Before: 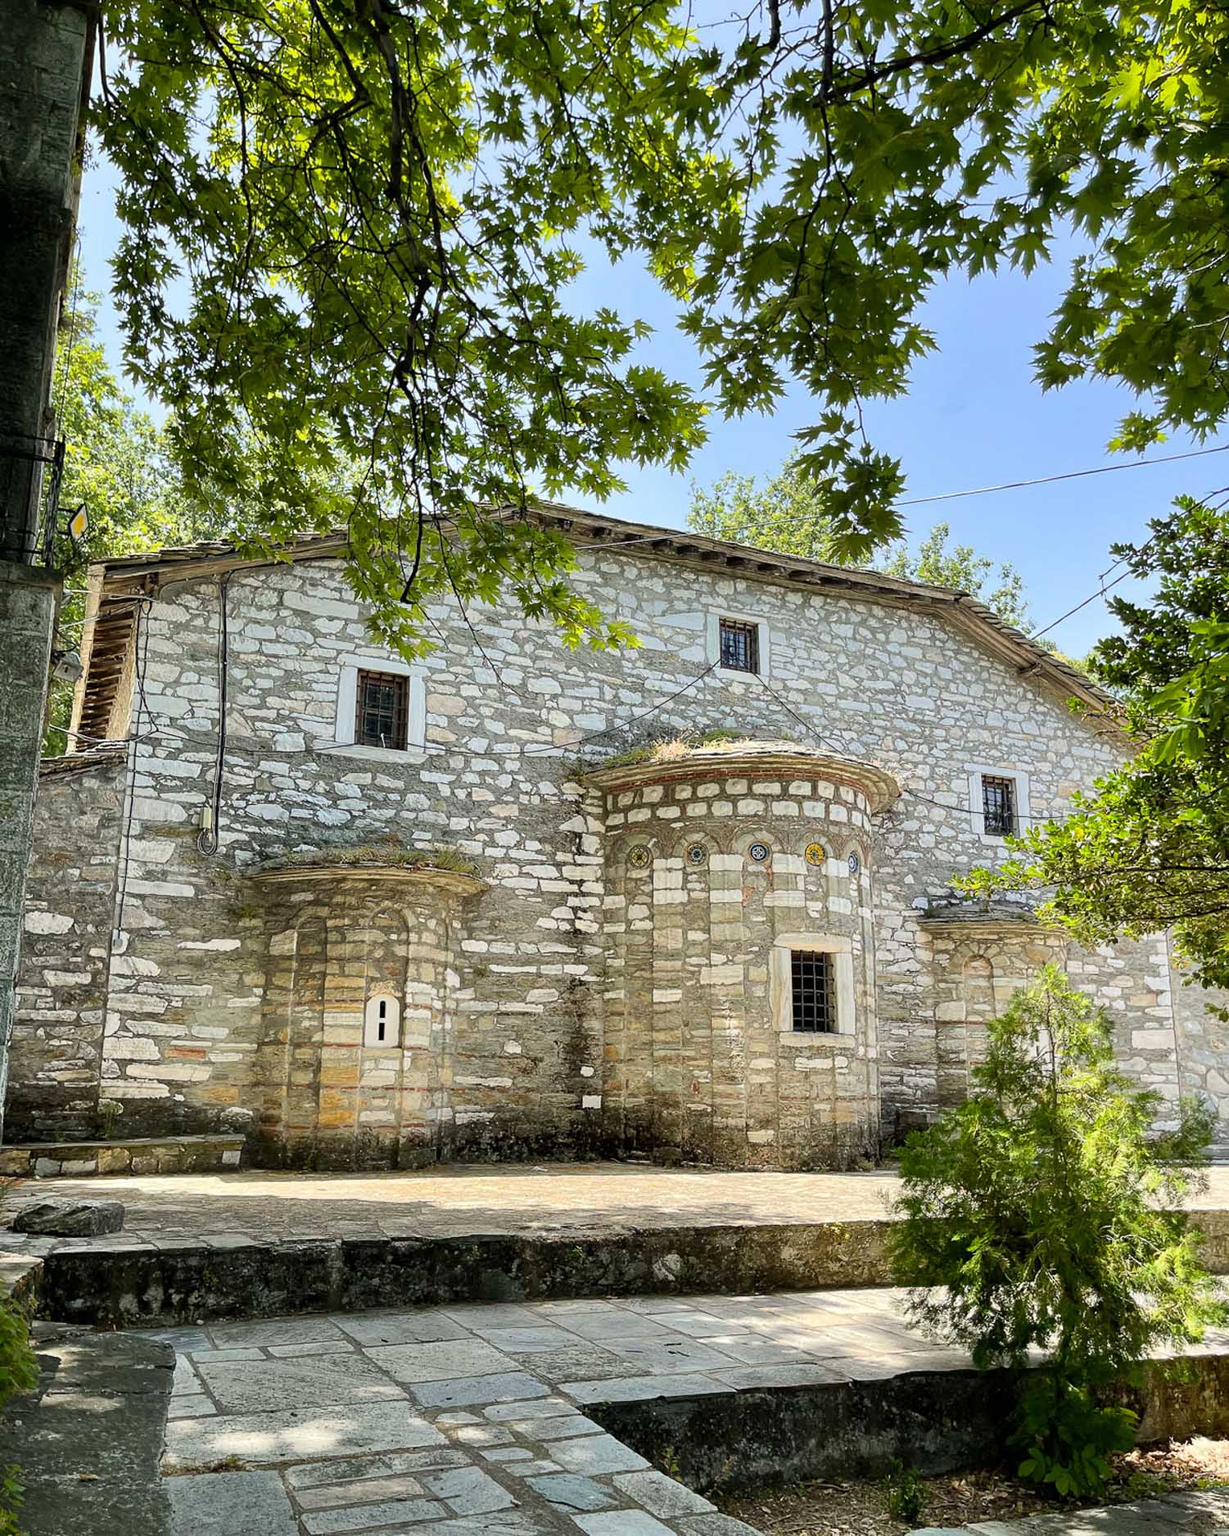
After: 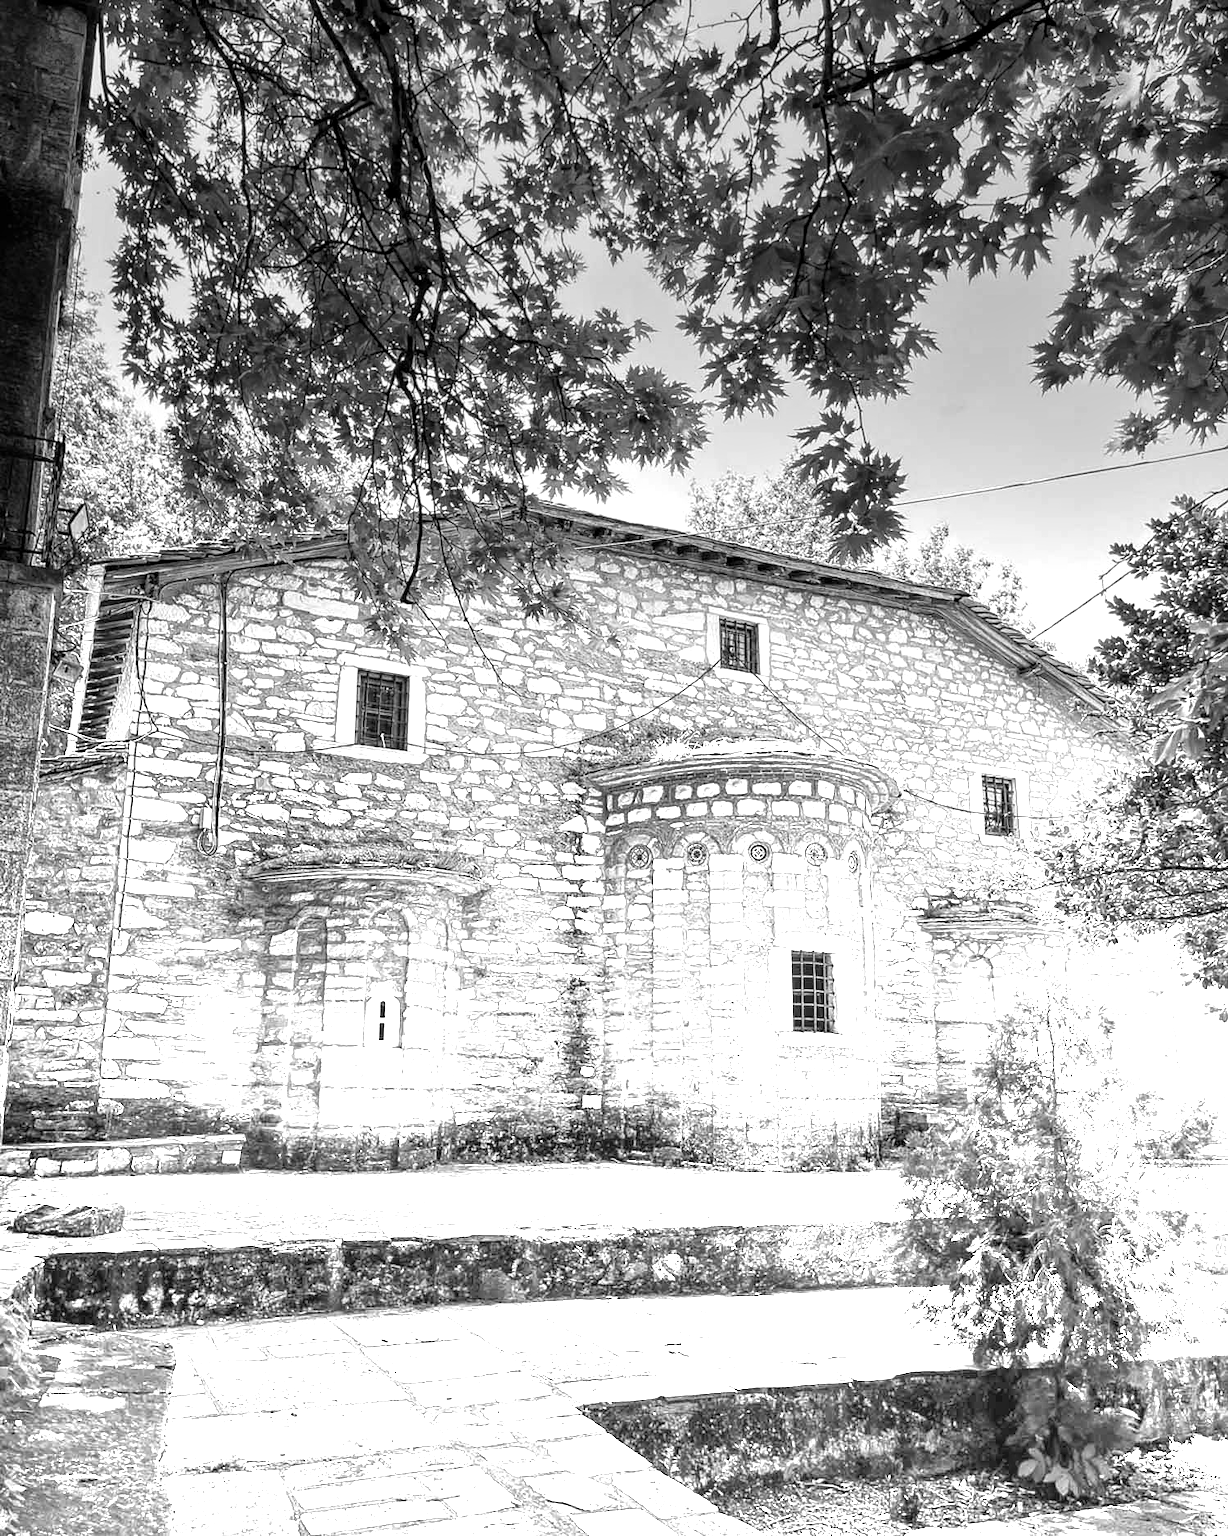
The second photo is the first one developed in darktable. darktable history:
monochrome: a 32, b 64, size 2.3
color correction: highlights a* 5.62, highlights b* 33.57, shadows a* -25.86, shadows b* 4.02
graduated density: density -3.9 EV
local contrast: detail 130%
tone equalizer: on, module defaults
